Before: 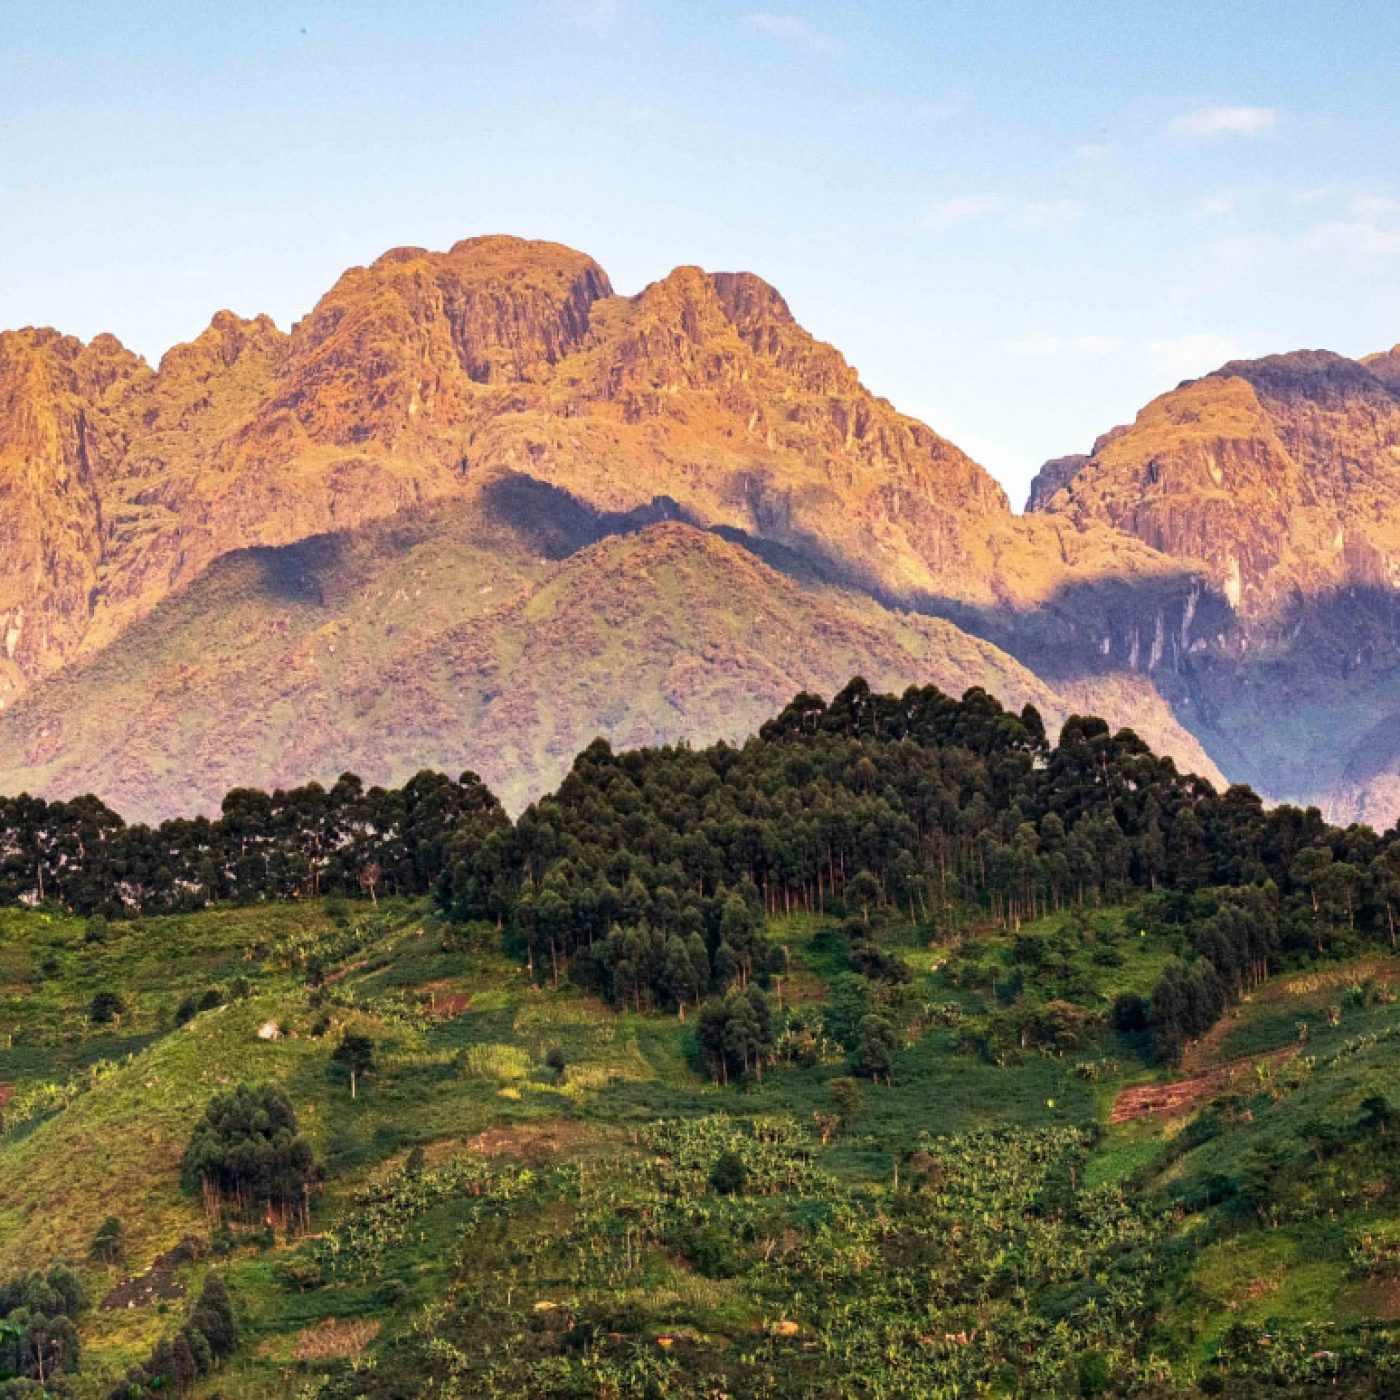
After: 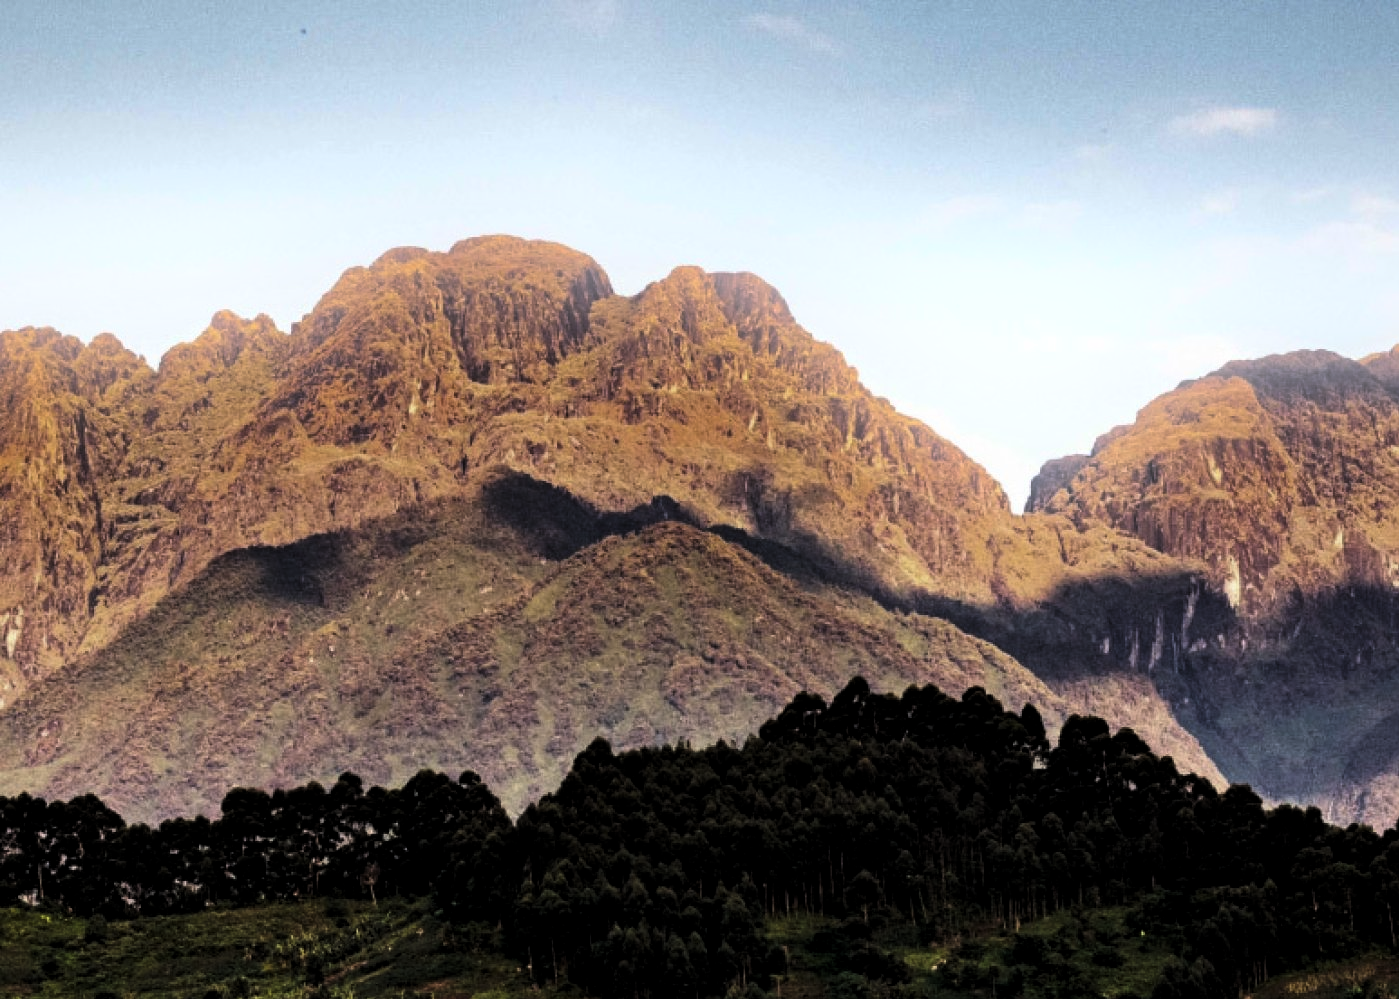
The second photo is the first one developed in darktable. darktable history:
crop: bottom 28.576%
bloom: size 16%, threshold 98%, strength 20%
levels: mode automatic, black 8.58%, gray 59.42%, levels [0, 0.445, 1]
base curve: preserve colors none
